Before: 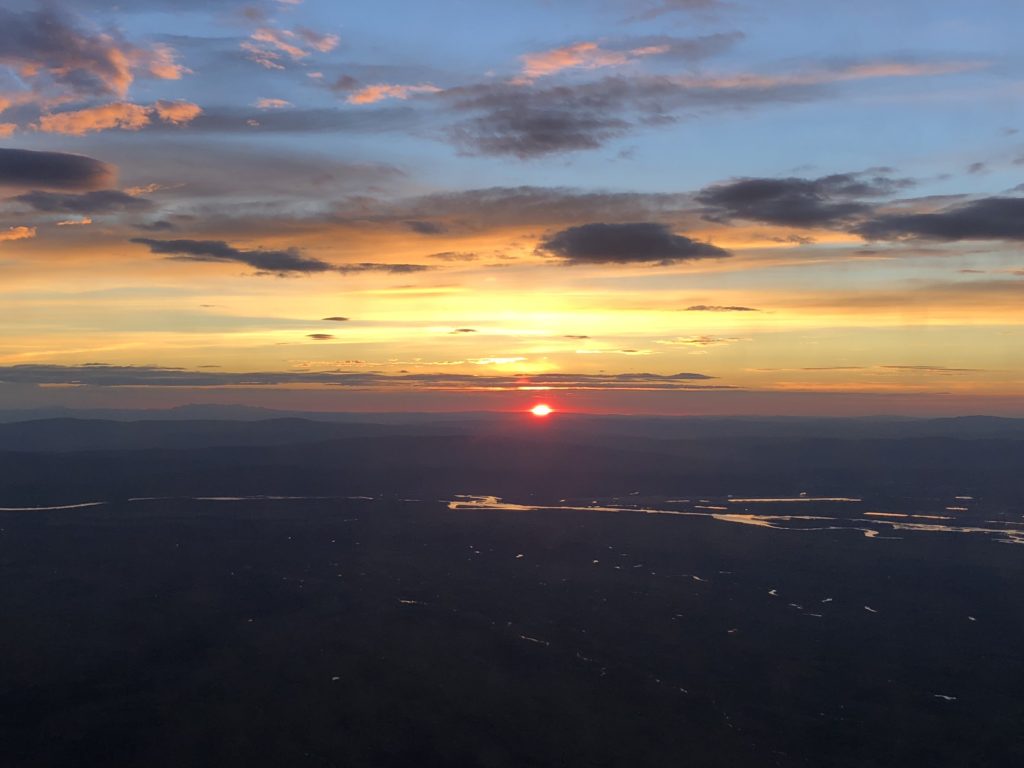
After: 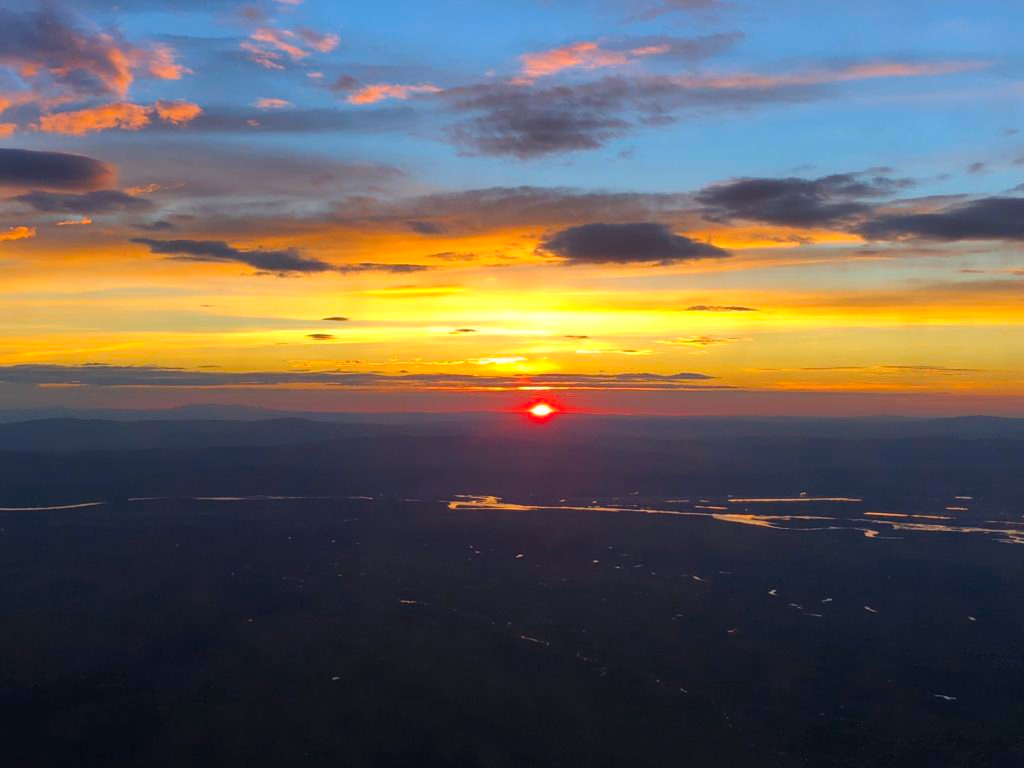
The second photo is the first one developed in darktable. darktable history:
color balance rgb: linear chroma grading › global chroma 33.4%
tone equalizer: on, module defaults
